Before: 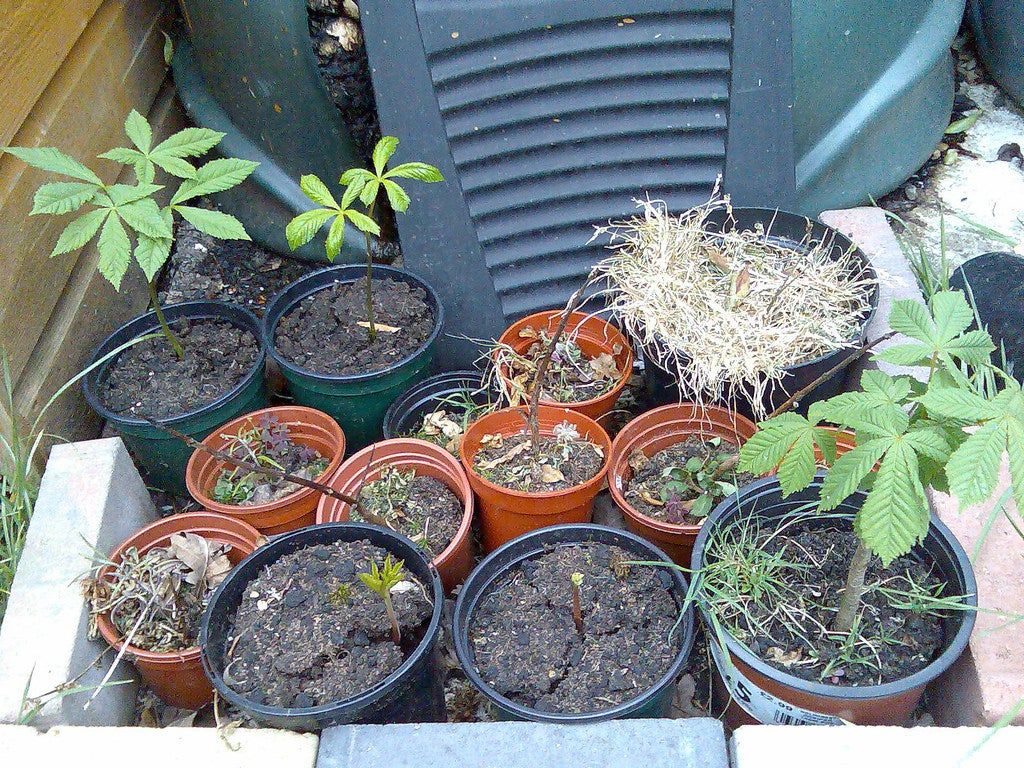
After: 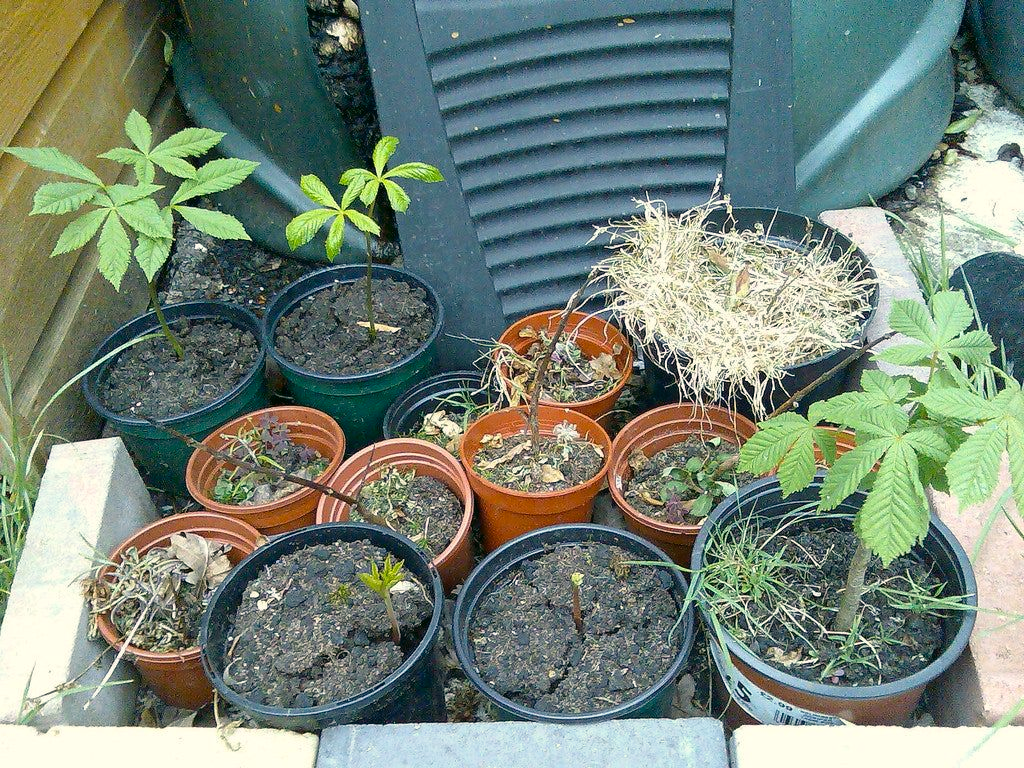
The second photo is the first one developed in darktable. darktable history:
color correction: highlights a* -0.533, highlights b* 9.29, shadows a* -9.01, shadows b* 0.431
